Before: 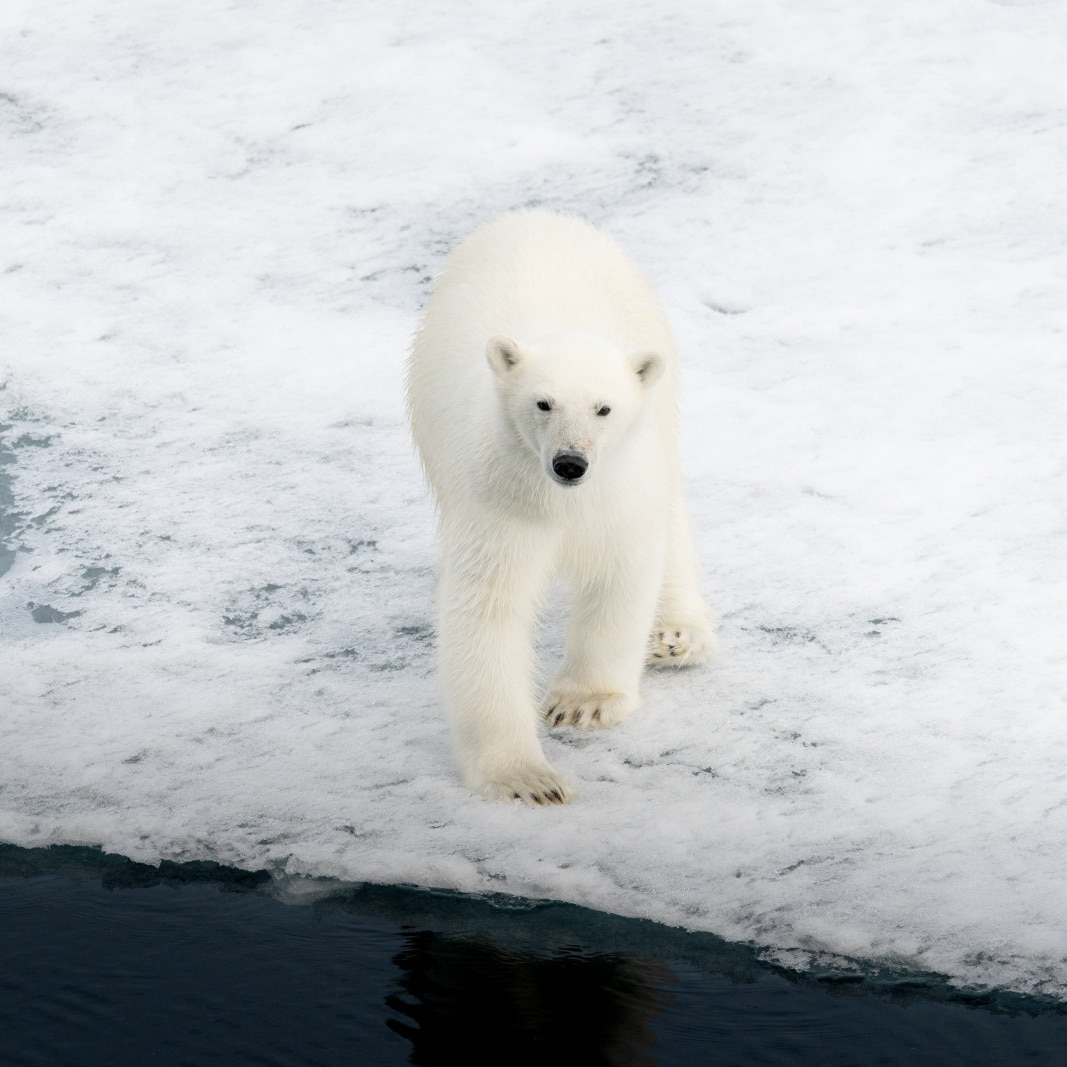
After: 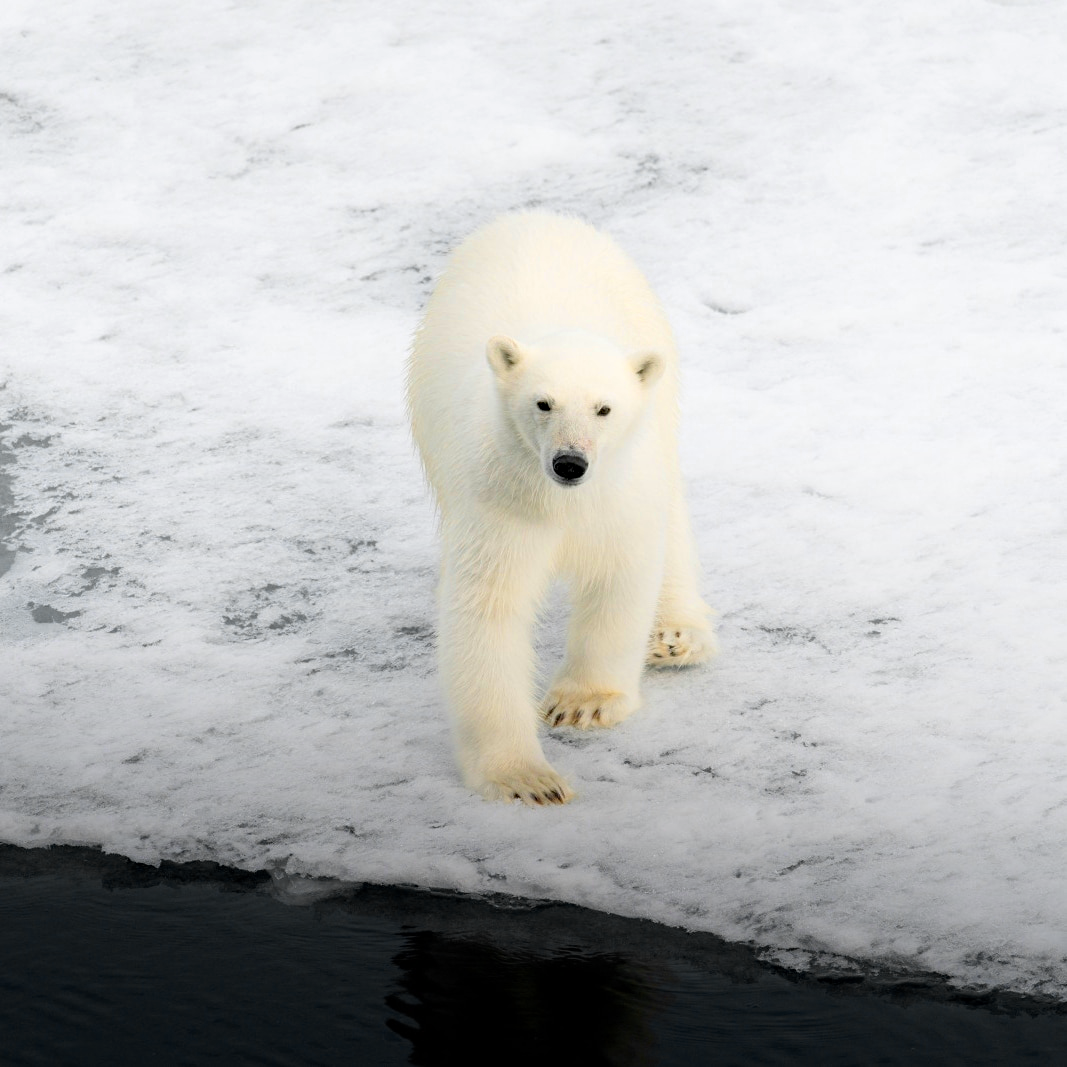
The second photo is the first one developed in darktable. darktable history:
color zones: curves: ch0 [(0.257, 0.558) (0.75, 0.565)]; ch1 [(0.004, 0.857) (0.14, 0.416) (0.257, 0.695) (0.442, 0.032) (0.736, 0.266) (0.891, 0.741)]; ch2 [(0, 0.623) (0.112, 0.436) (0.271, 0.474) (0.516, 0.64) (0.743, 0.286)]
graduated density: rotation -180°, offset 24.95
haze removal: compatibility mode true, adaptive false
velvia: on, module defaults
